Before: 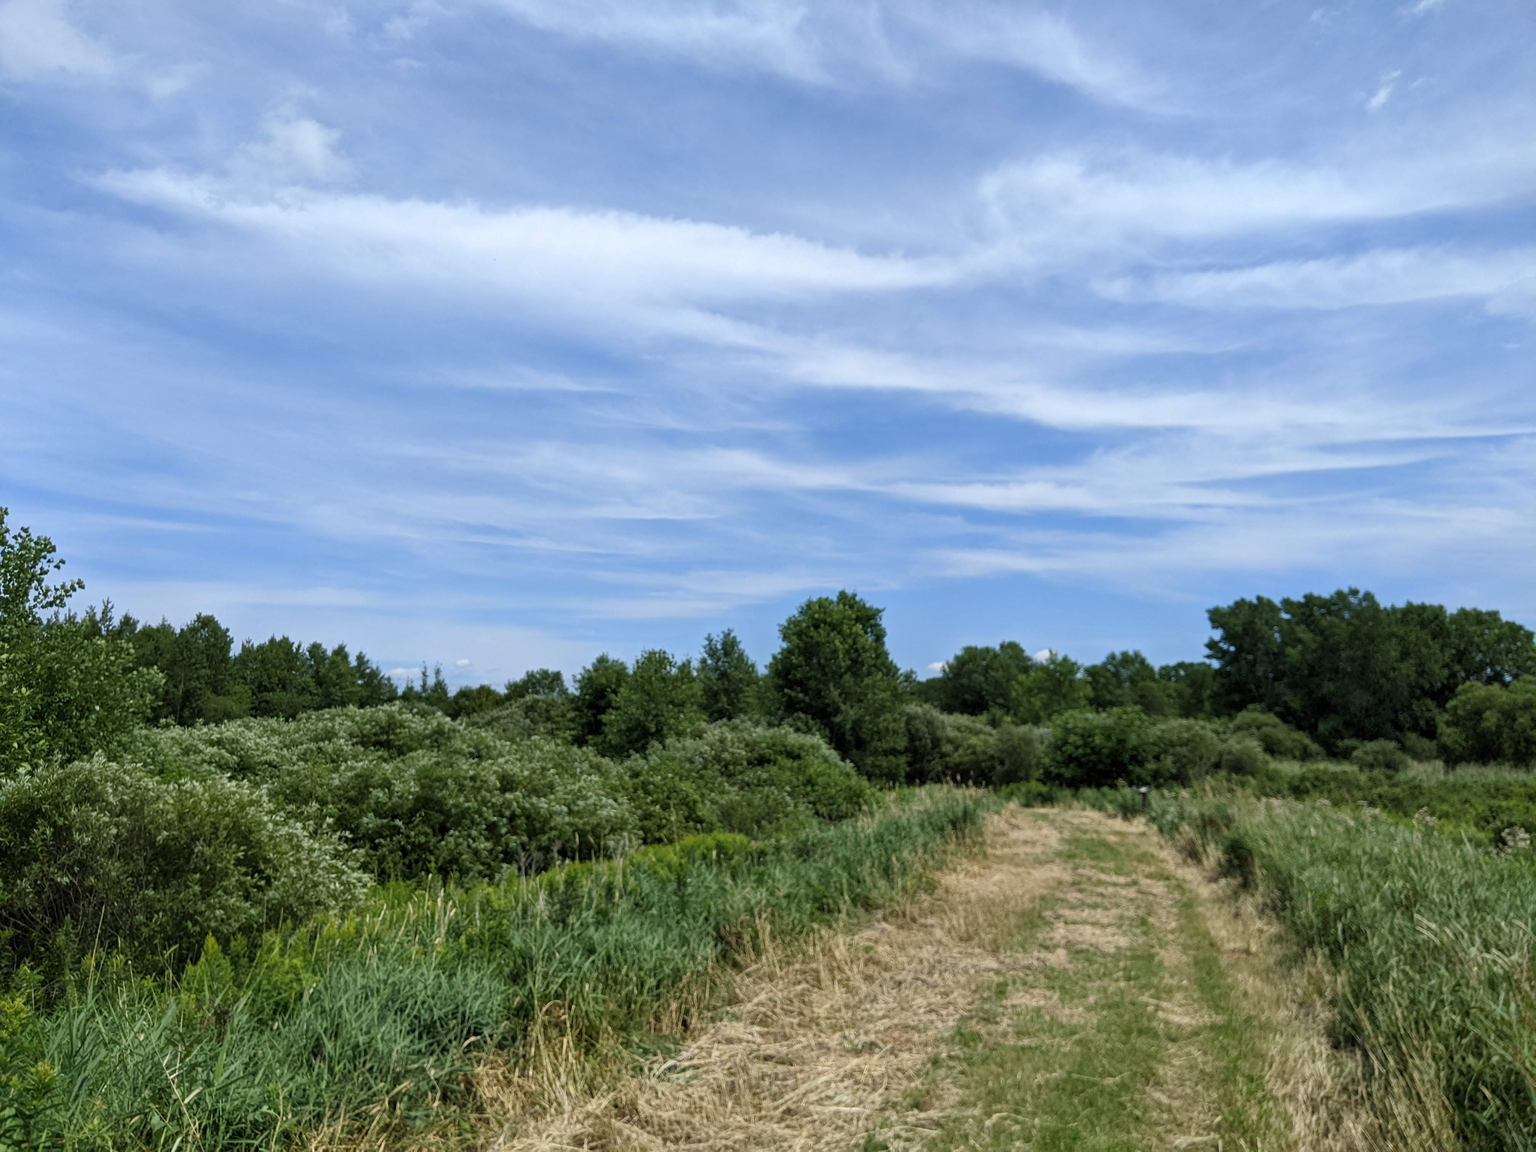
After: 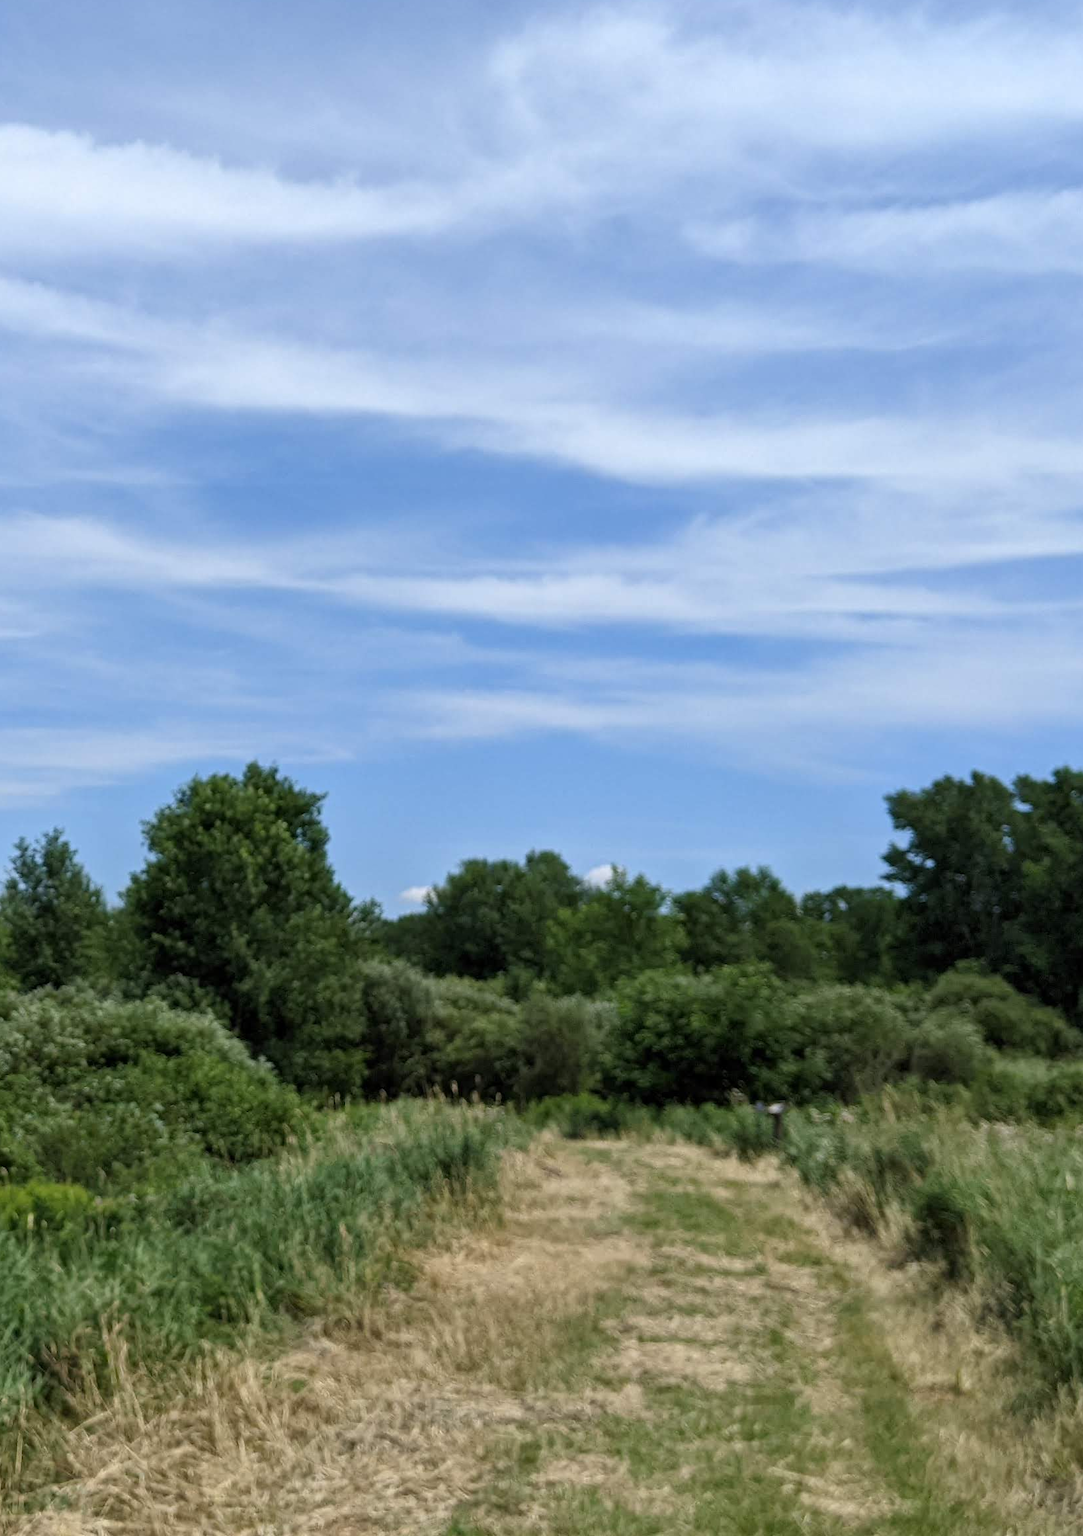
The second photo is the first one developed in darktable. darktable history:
crop: left 45.364%, top 13.148%, right 13.996%, bottom 10.026%
